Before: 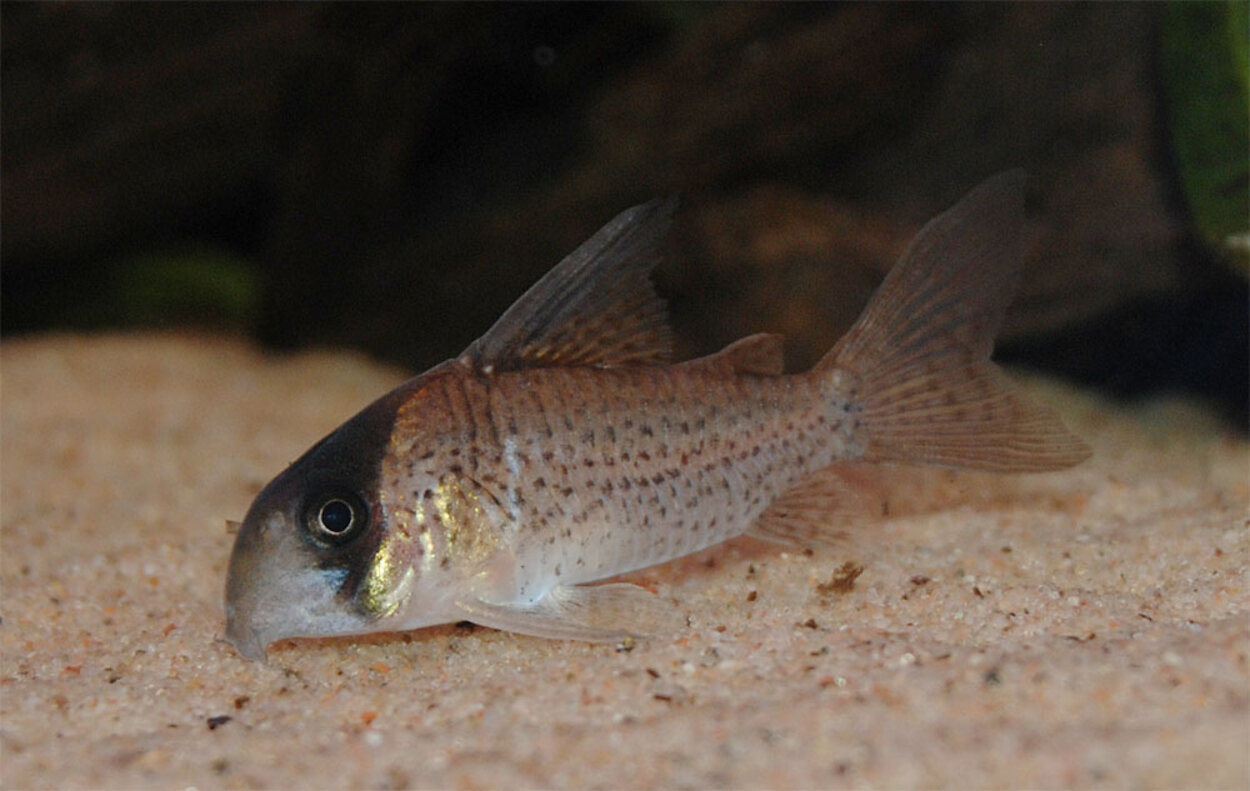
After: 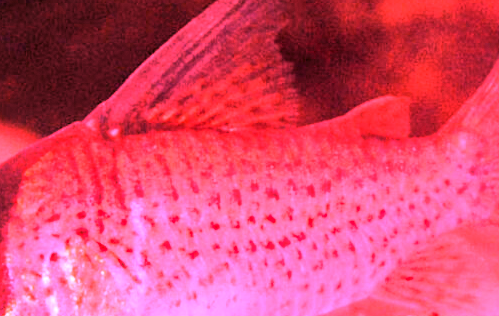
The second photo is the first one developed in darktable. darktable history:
white balance: red 4.26, blue 1.802
crop: left 30%, top 30%, right 30%, bottom 30%
local contrast: mode bilateral grid, contrast 20, coarseness 50, detail 150%, midtone range 0.2
